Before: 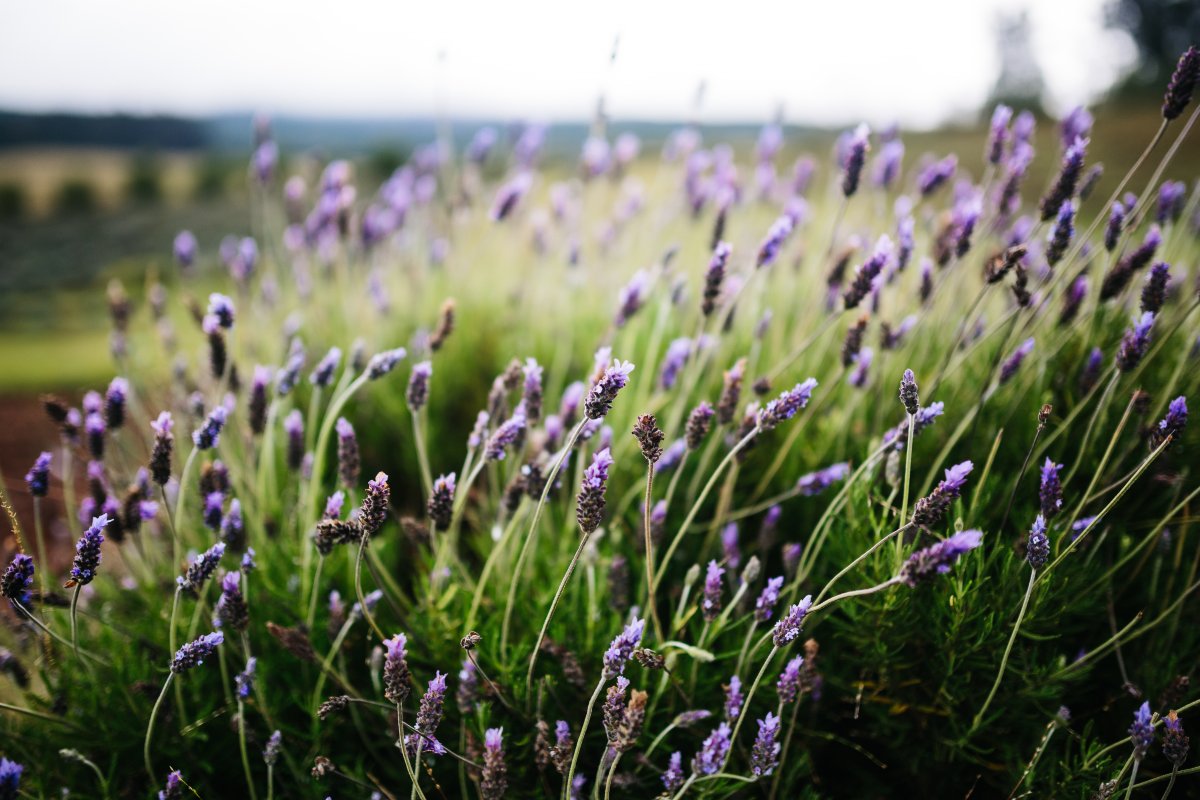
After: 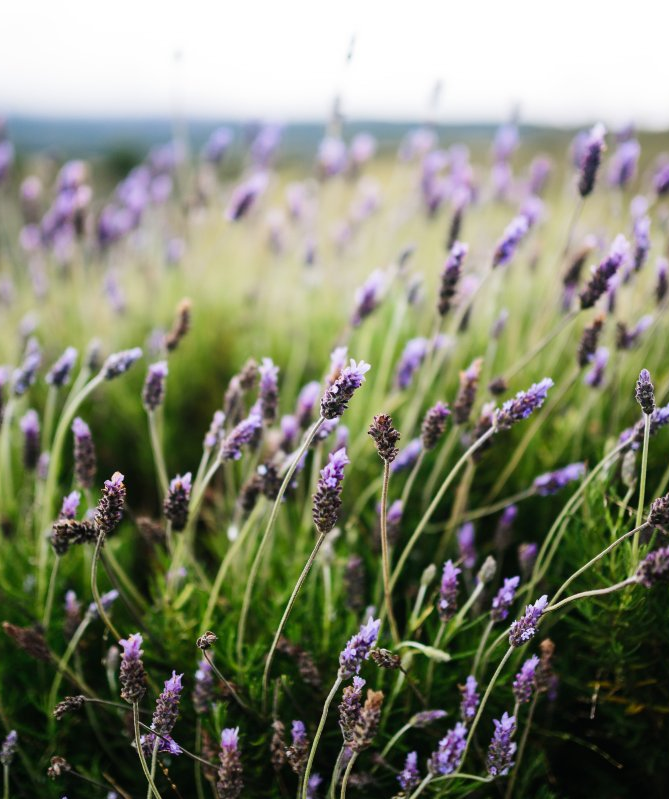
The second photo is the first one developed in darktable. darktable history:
crop: left 22.019%, right 22.151%, bottom 0.009%
